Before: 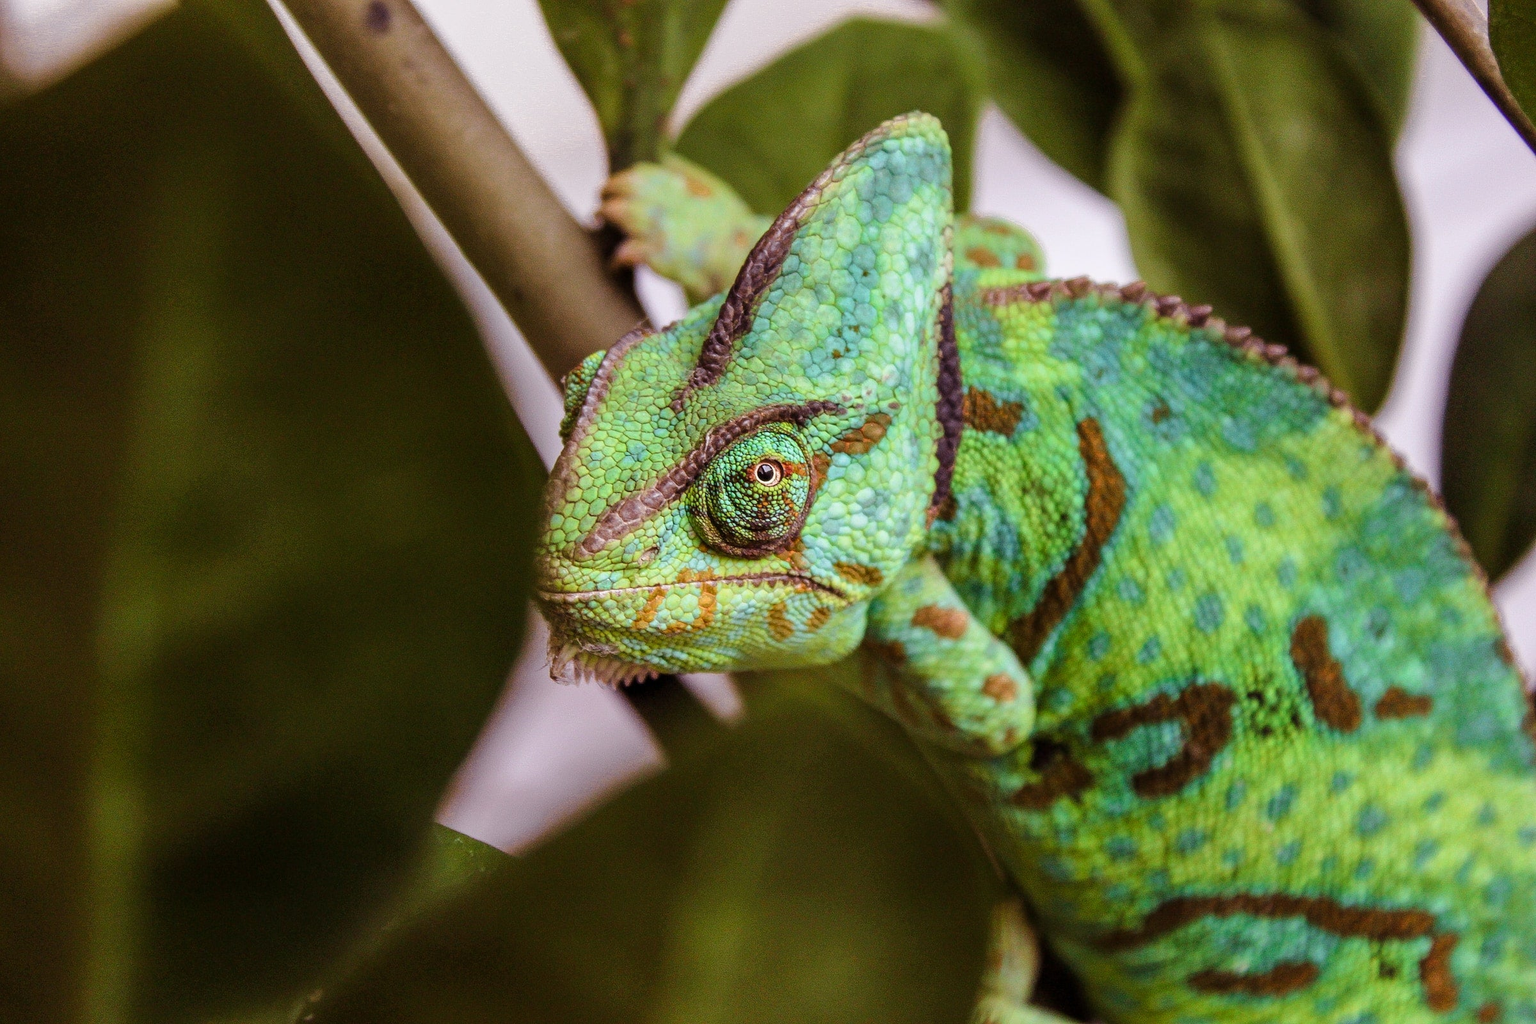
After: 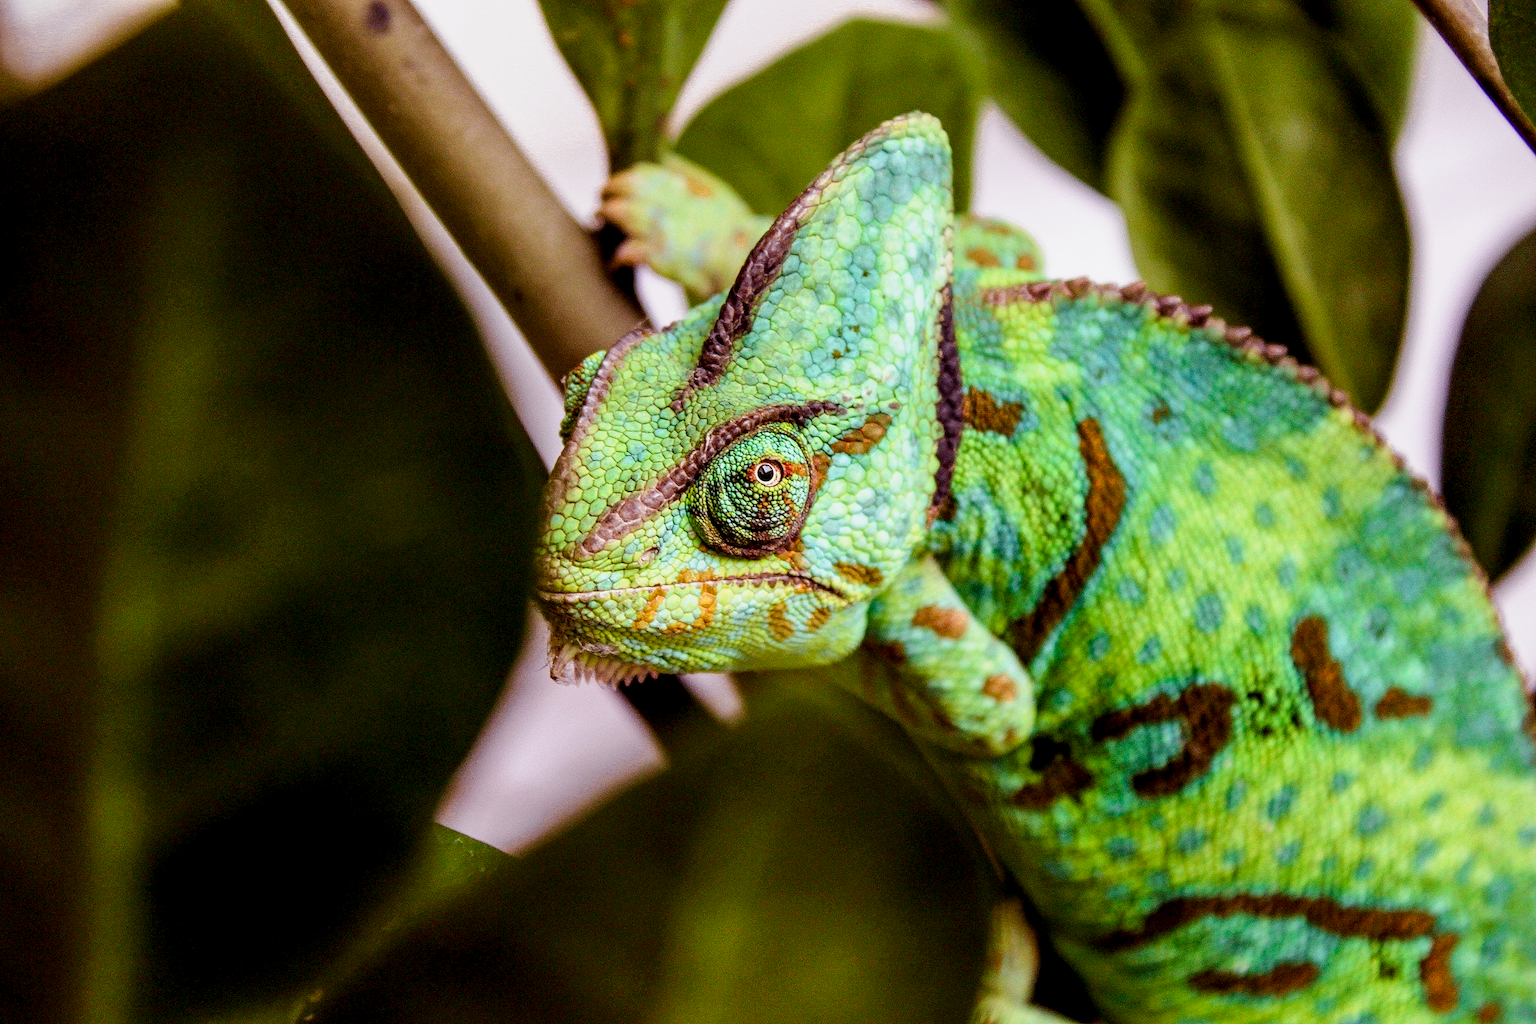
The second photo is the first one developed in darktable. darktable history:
exposure: black level correction 0.01, compensate exposure bias true, compensate highlight preservation false
tone curve: curves: ch0 [(0, 0) (0.091, 0.077) (0.517, 0.574) (0.745, 0.82) (0.844, 0.908) (0.909, 0.942) (1, 0.973)]; ch1 [(0, 0) (0.437, 0.404) (0.5, 0.5) (0.534, 0.546) (0.58, 0.603) (0.616, 0.649) (1, 1)]; ch2 [(0, 0) (0.442, 0.415) (0.5, 0.5) (0.535, 0.547) (0.585, 0.62) (1, 1)], preserve colors none
vignetting: fall-off start 100.48%, saturation 0.371, unbound false
